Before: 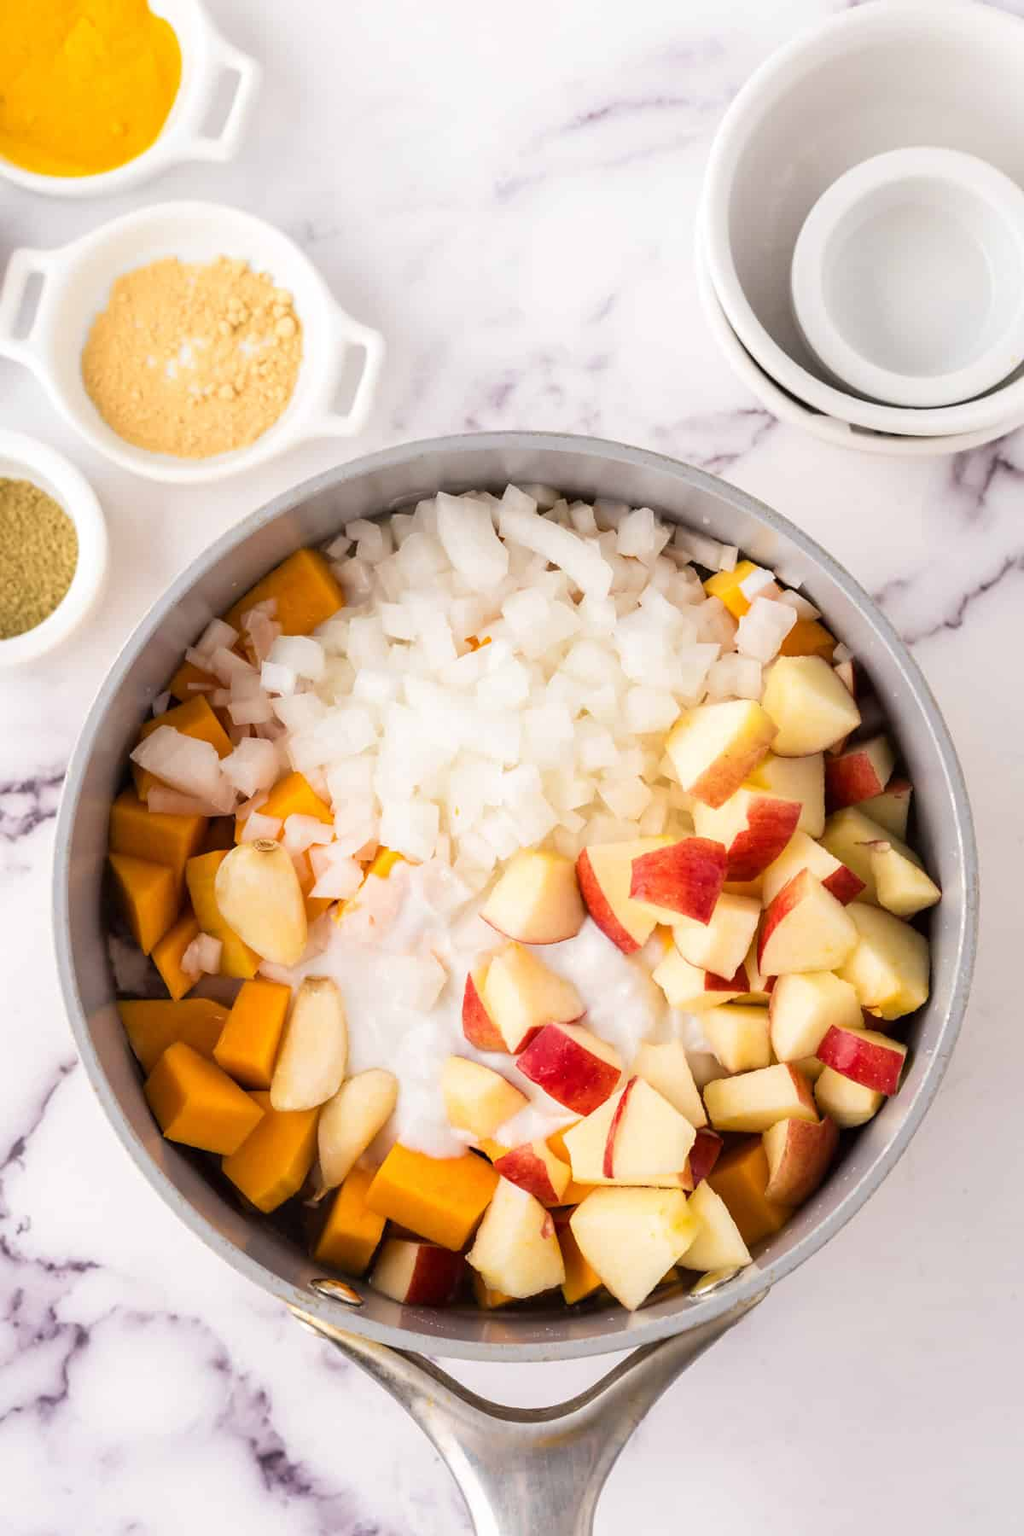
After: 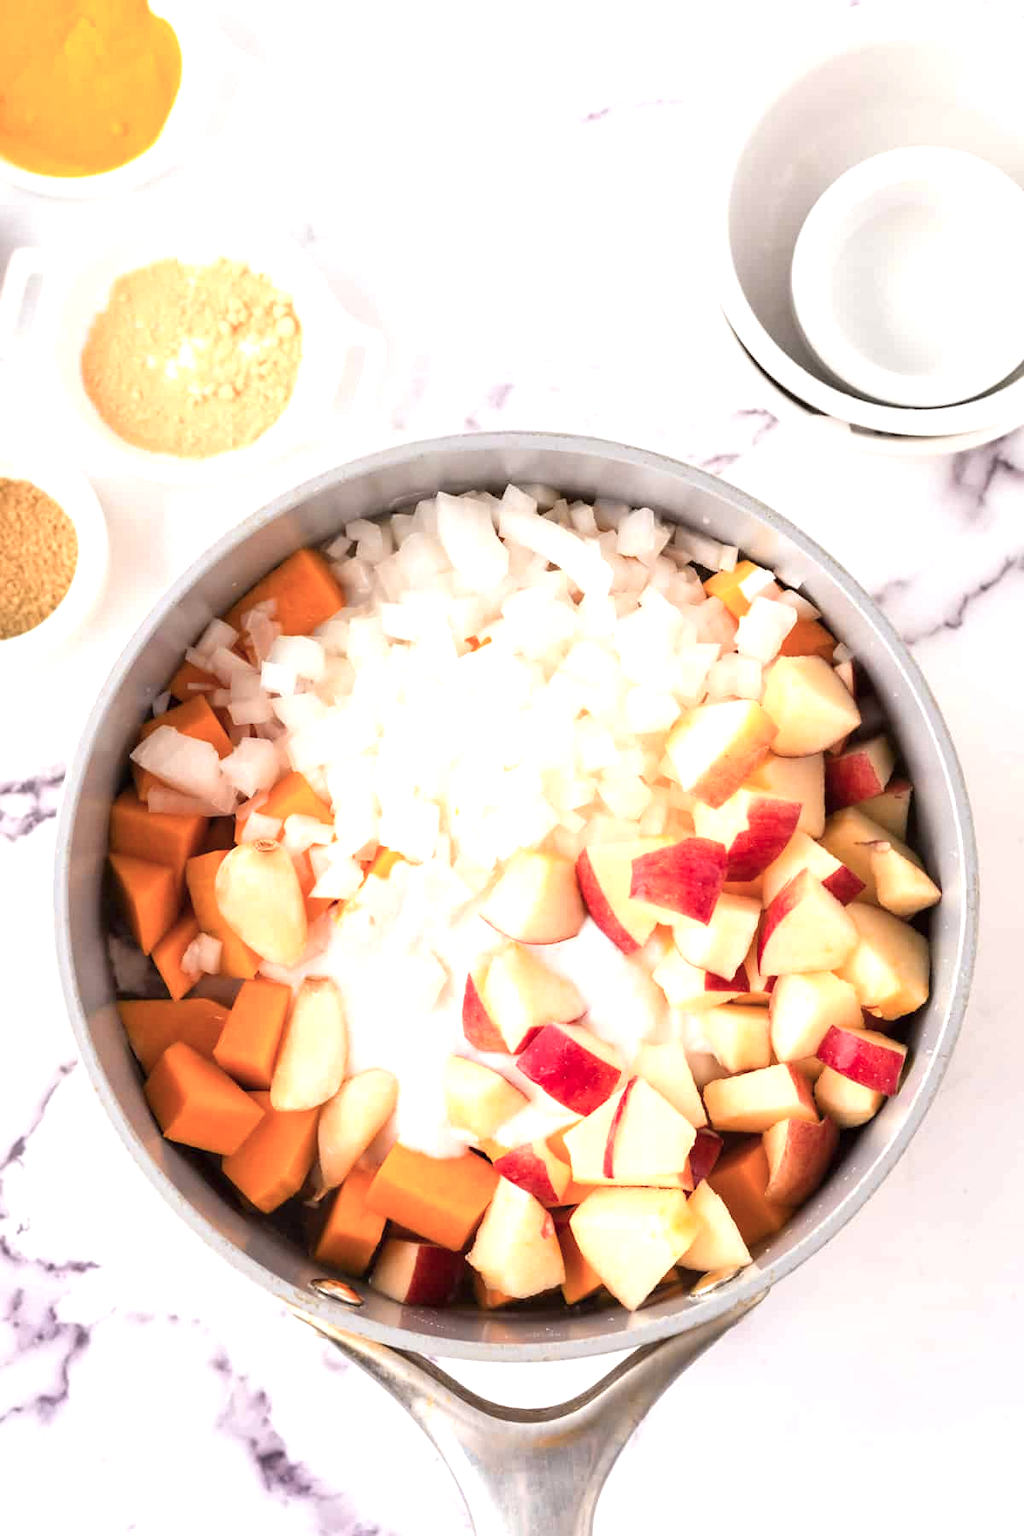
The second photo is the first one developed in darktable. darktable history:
color zones: curves: ch1 [(0, 0.469) (0.072, 0.457) (0.243, 0.494) (0.429, 0.5) (0.571, 0.5) (0.714, 0.5) (0.857, 0.5) (1, 0.469)]; ch2 [(0, 0.499) (0.143, 0.467) (0.242, 0.436) (0.429, 0.493) (0.571, 0.5) (0.714, 0.5) (0.857, 0.5) (1, 0.499)]
exposure: exposure 0.609 EV, compensate highlight preservation false
